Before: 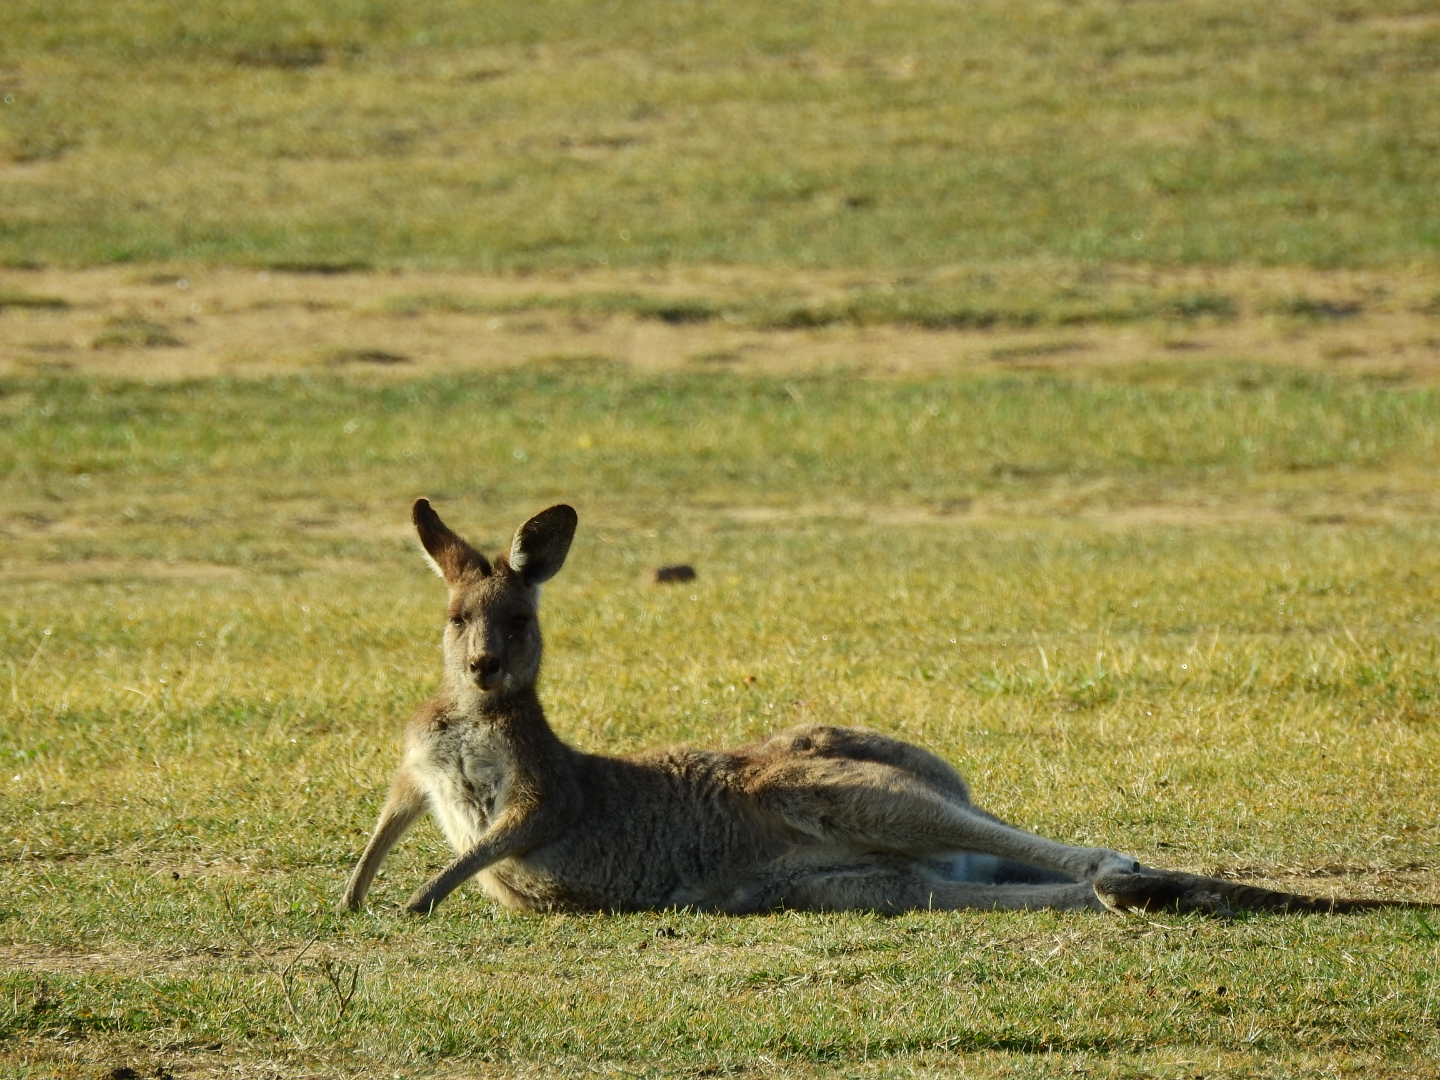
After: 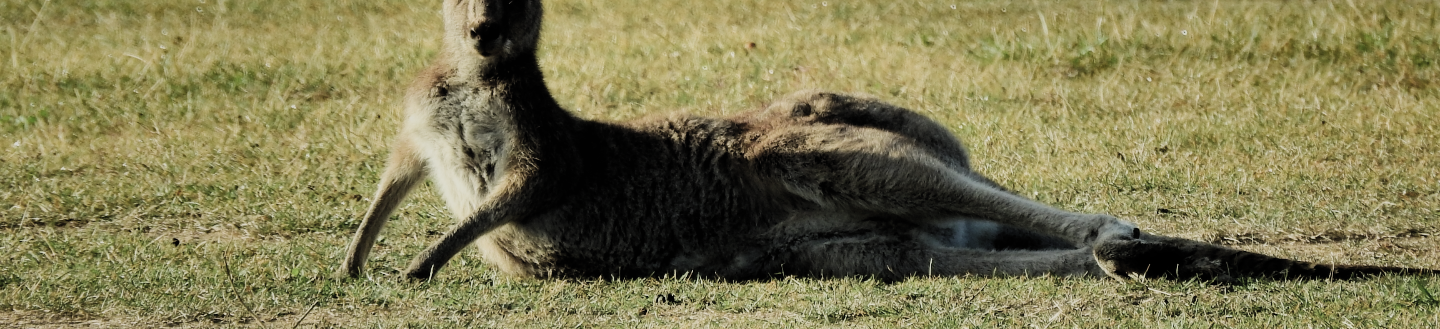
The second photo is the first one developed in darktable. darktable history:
filmic rgb: black relative exposure -5.14 EV, white relative exposure 3.98 EV, hardness 2.89, contrast 1.299, highlights saturation mix -9.67%, color science v5 (2021), contrast in shadows safe, contrast in highlights safe
shadows and highlights: shadows 20.74, highlights -82.29, soften with gaussian
crop and rotate: top 58.814%, bottom 10.712%
